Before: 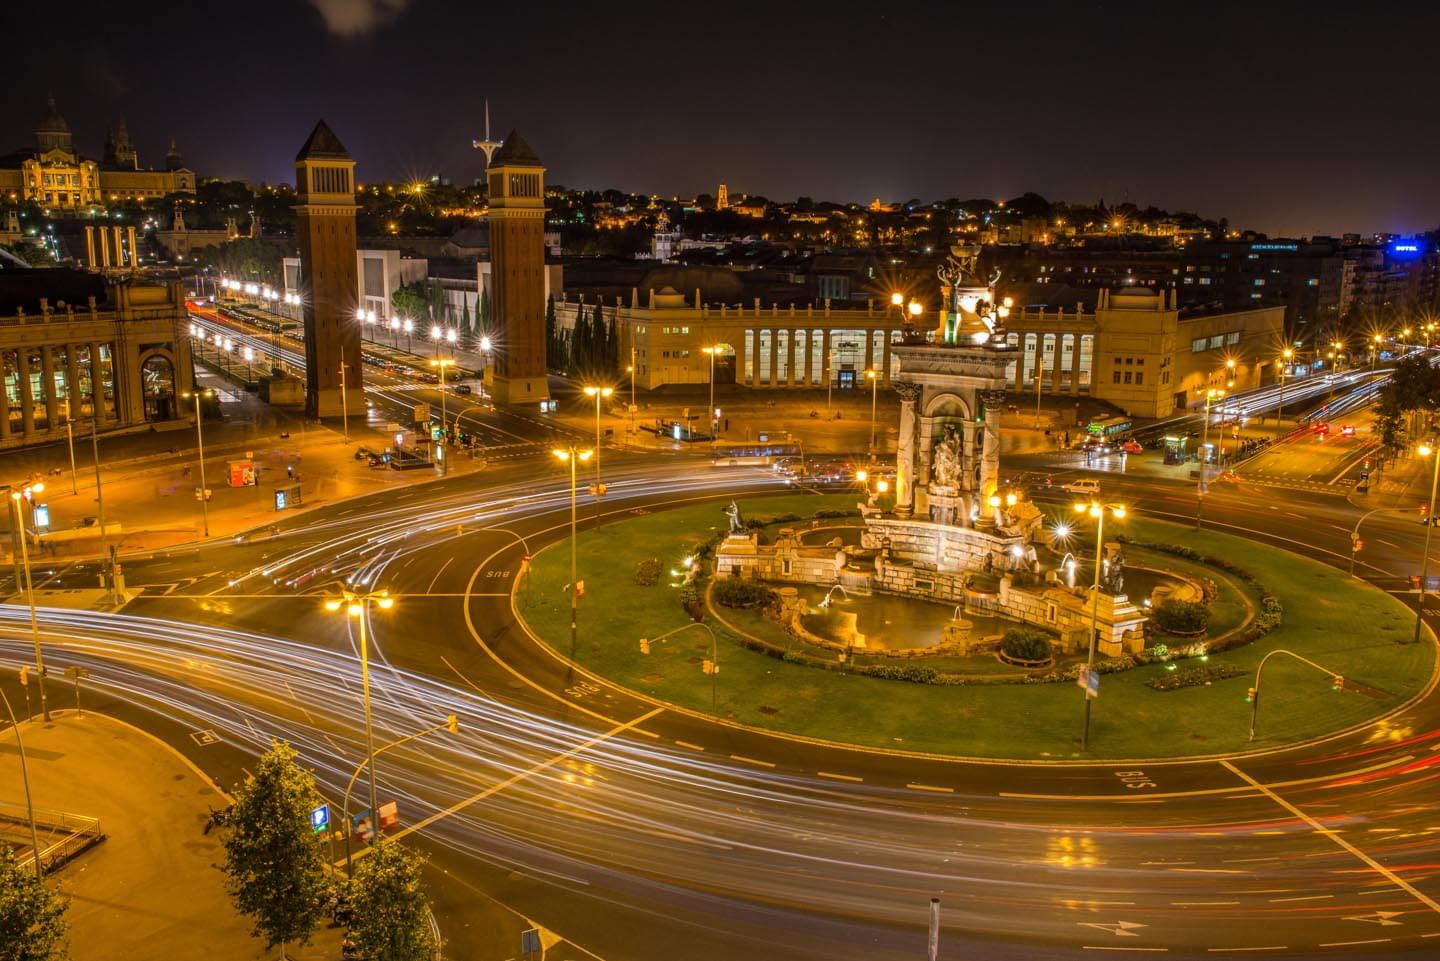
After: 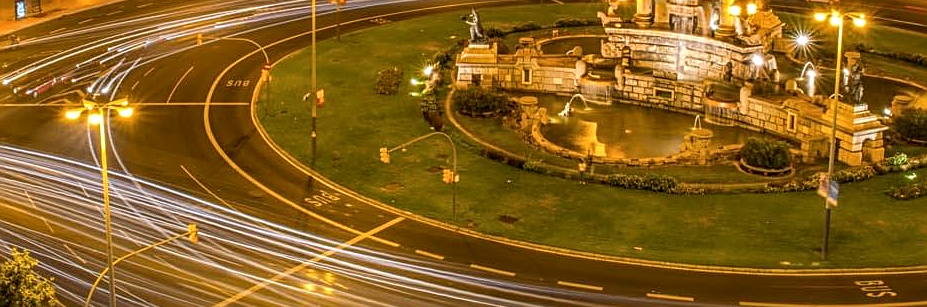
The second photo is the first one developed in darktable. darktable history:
crop: left 18.091%, top 51.13%, right 17.525%, bottom 16.85%
local contrast: on, module defaults
sharpen: on, module defaults
